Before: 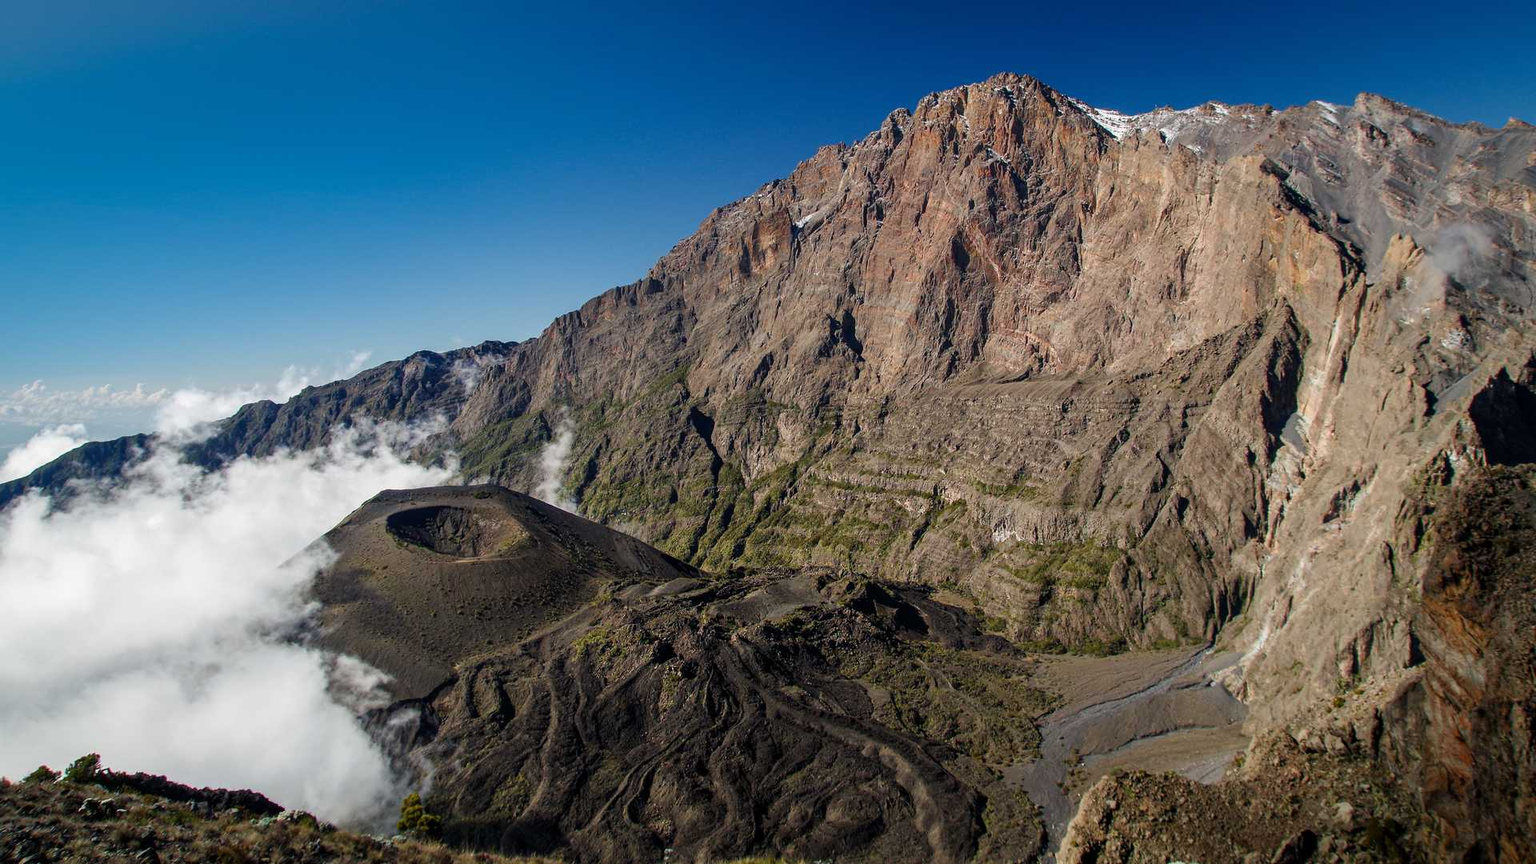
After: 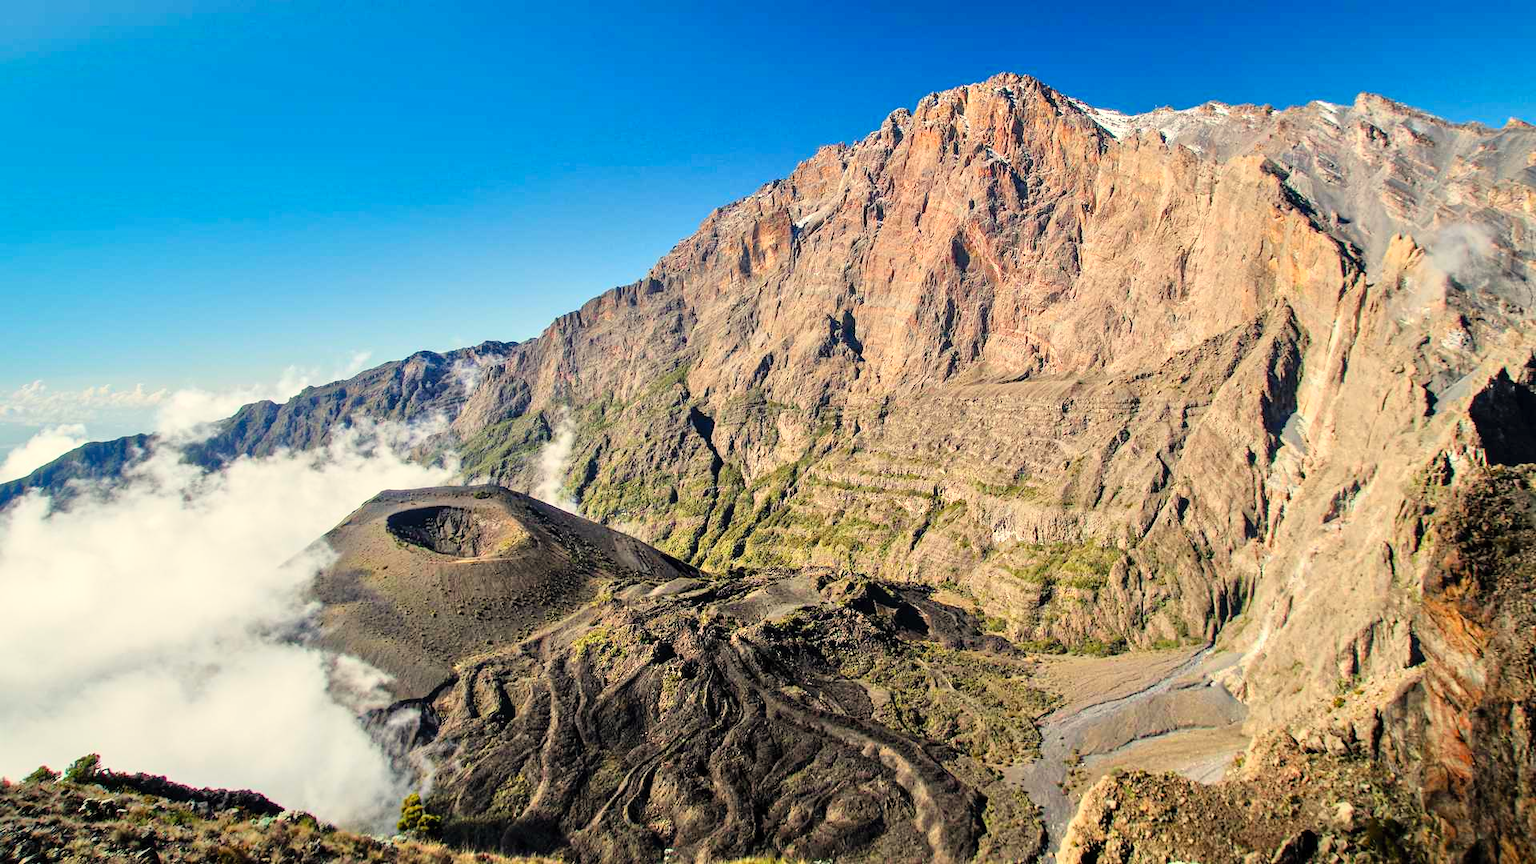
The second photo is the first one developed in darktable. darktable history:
white balance: red 1.029, blue 0.92
contrast brightness saturation: contrast 0.2, brightness 0.16, saturation 0.22
tone equalizer: -7 EV 0.15 EV, -6 EV 0.6 EV, -5 EV 1.15 EV, -4 EV 1.33 EV, -3 EV 1.15 EV, -2 EV 0.6 EV, -1 EV 0.15 EV, mask exposure compensation -0.5 EV
